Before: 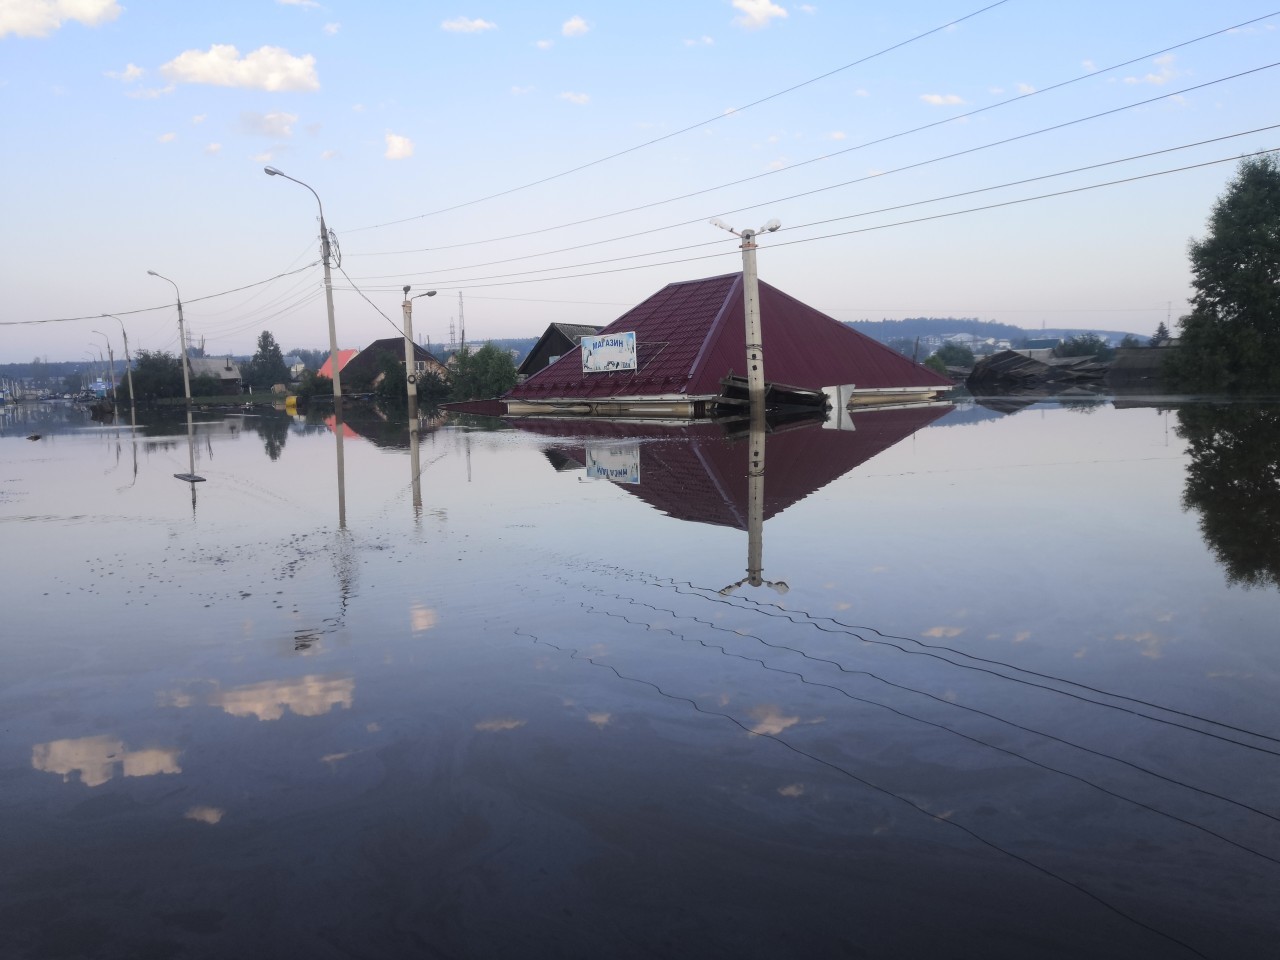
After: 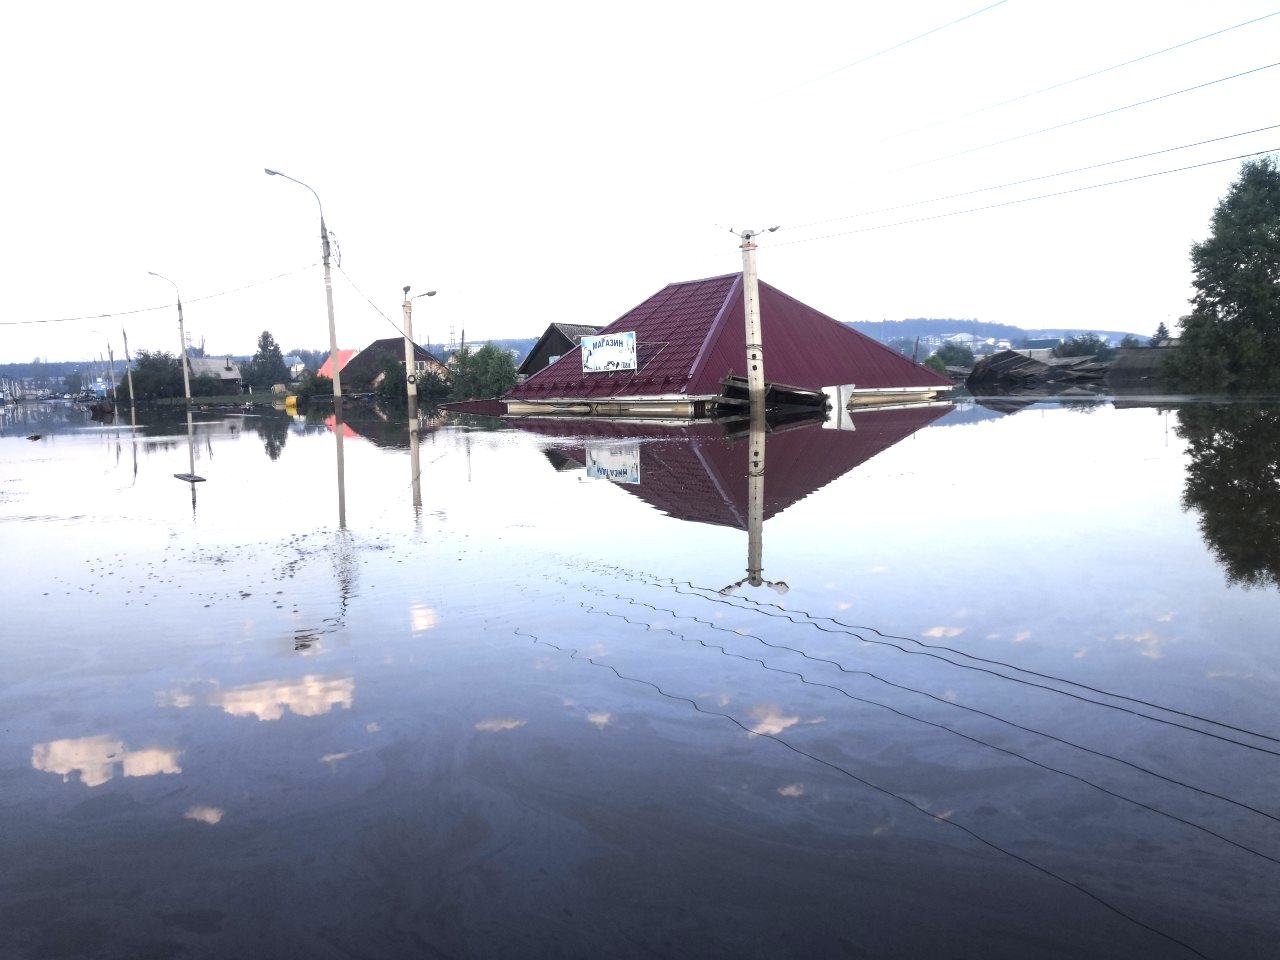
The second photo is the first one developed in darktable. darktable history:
tone equalizer: edges refinement/feathering 500, mask exposure compensation -1.57 EV, preserve details no
exposure: black level correction 0, exposure 1.1 EV, compensate exposure bias true, compensate highlight preservation false
local contrast: highlights 24%, shadows 76%, midtone range 0.749
